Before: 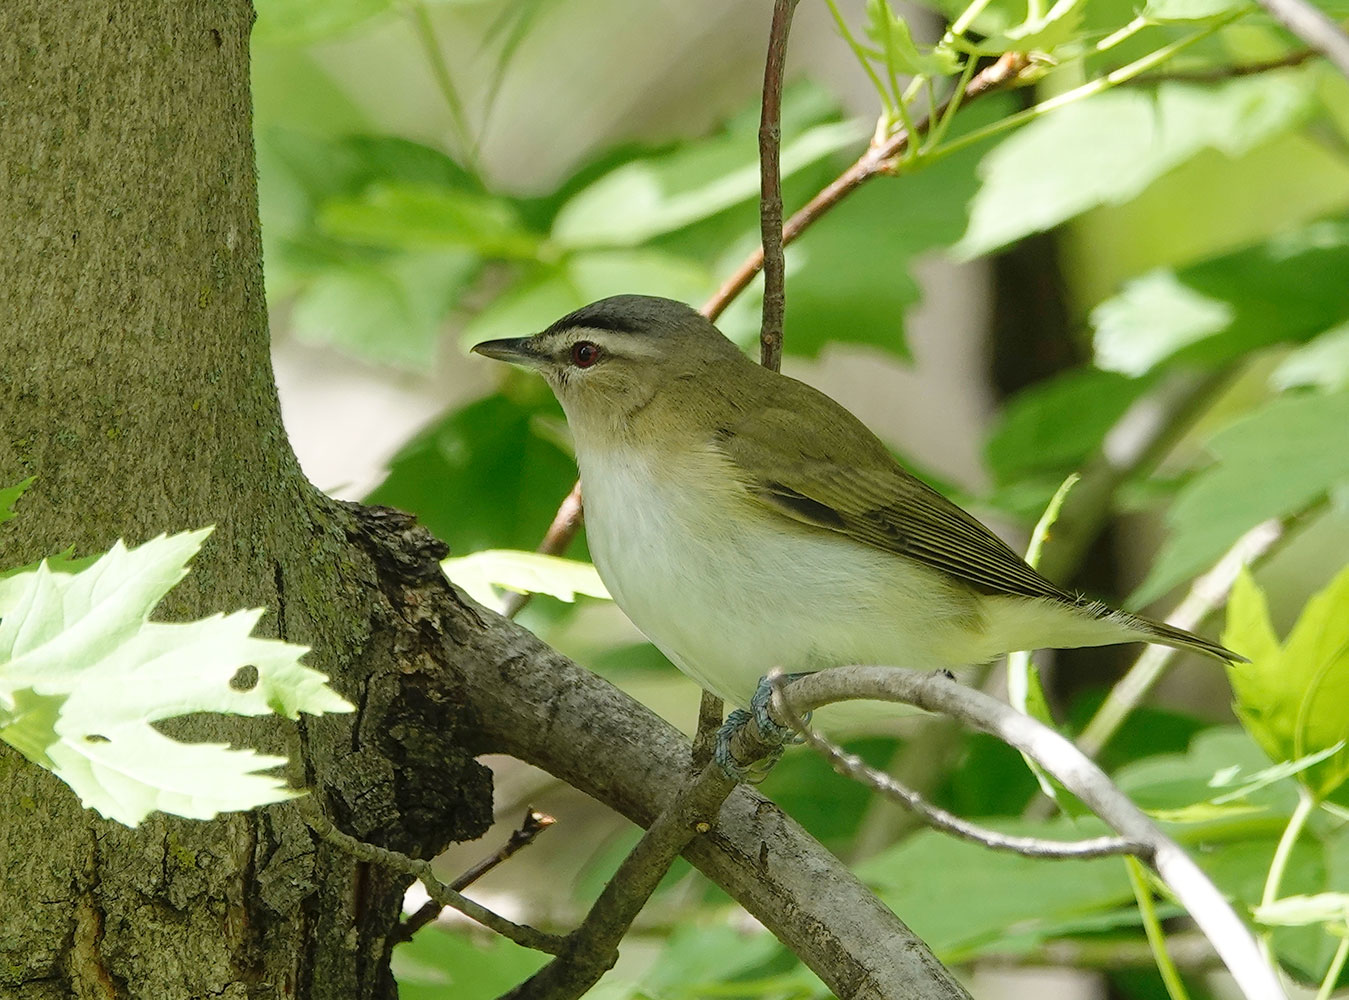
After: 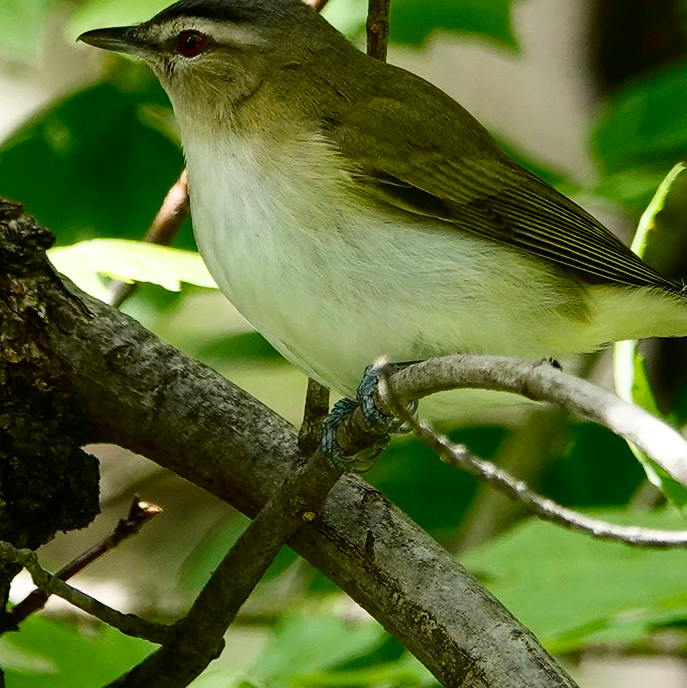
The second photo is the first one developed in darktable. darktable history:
contrast brightness saturation: contrast 0.22, brightness -0.19, saturation 0.24
crop and rotate: left 29.237%, top 31.152%, right 19.807%
